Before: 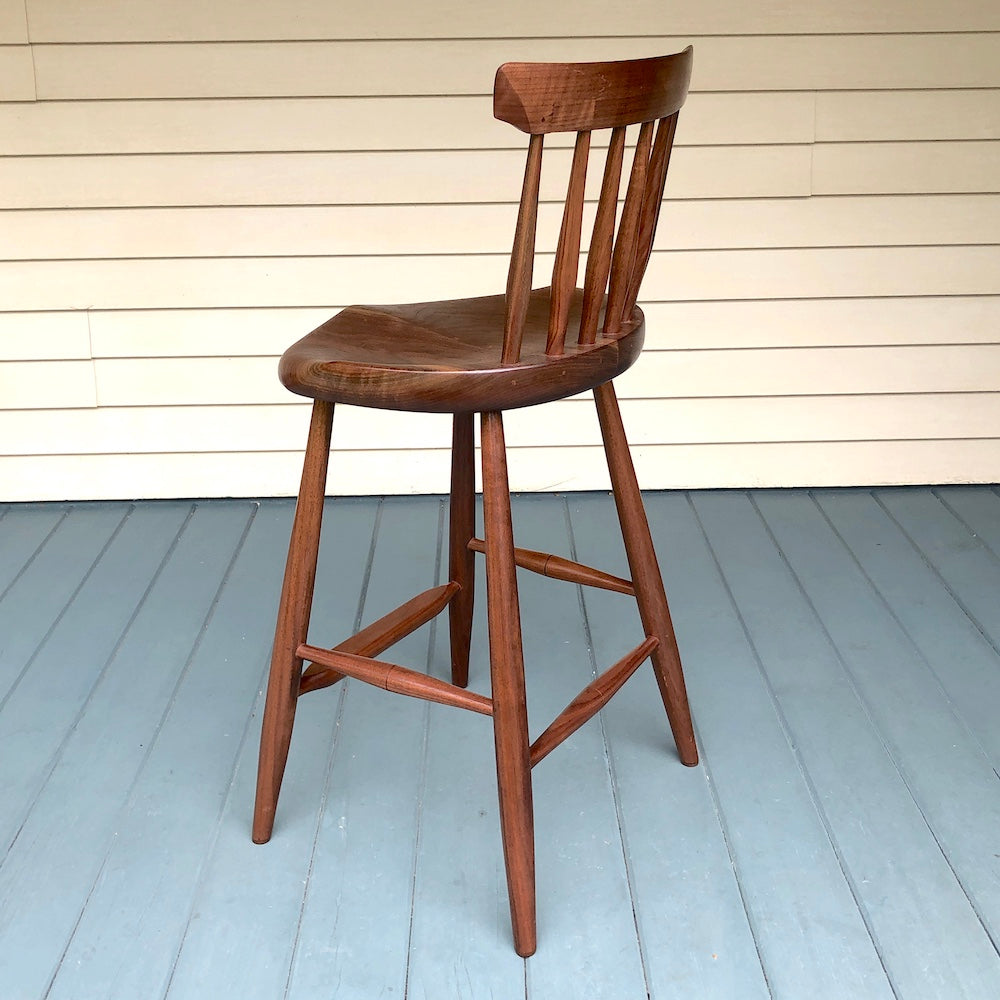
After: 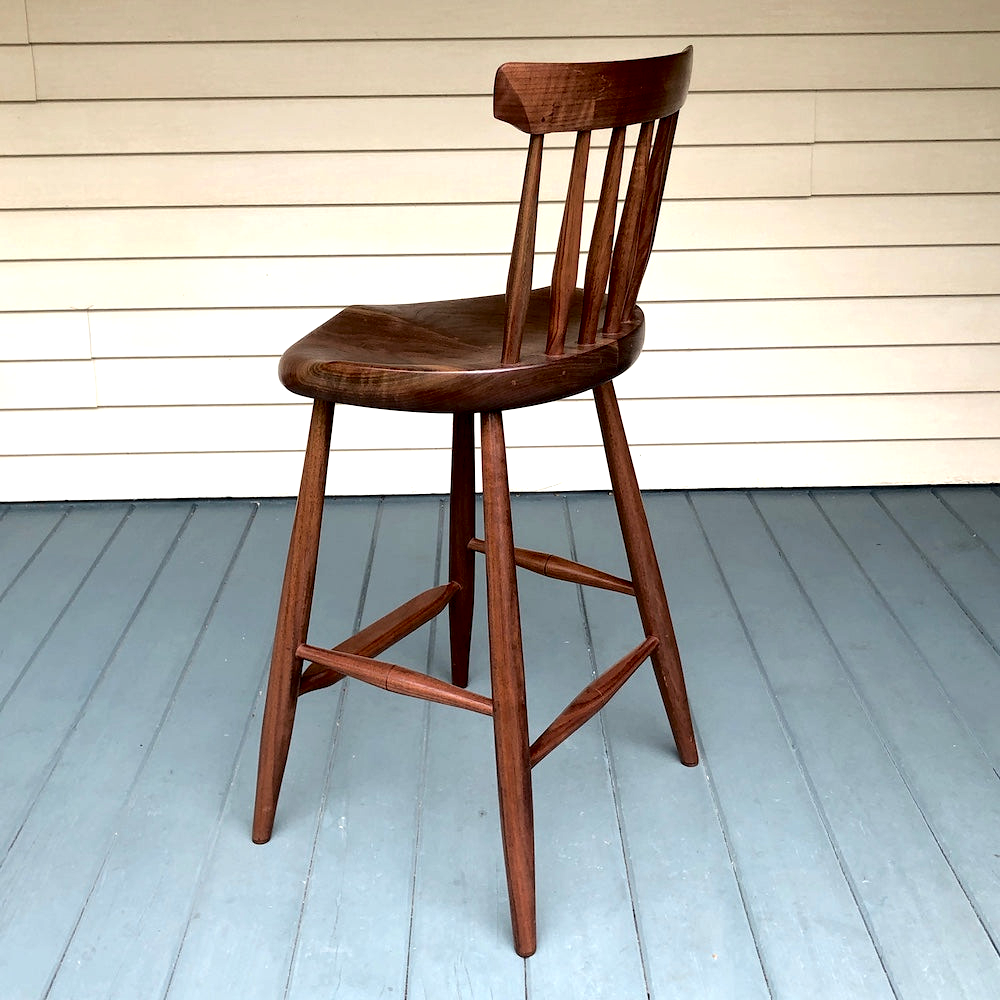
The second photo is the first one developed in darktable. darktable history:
local contrast: highlights 162%, shadows 154%, detail 138%, midtone range 0.259
